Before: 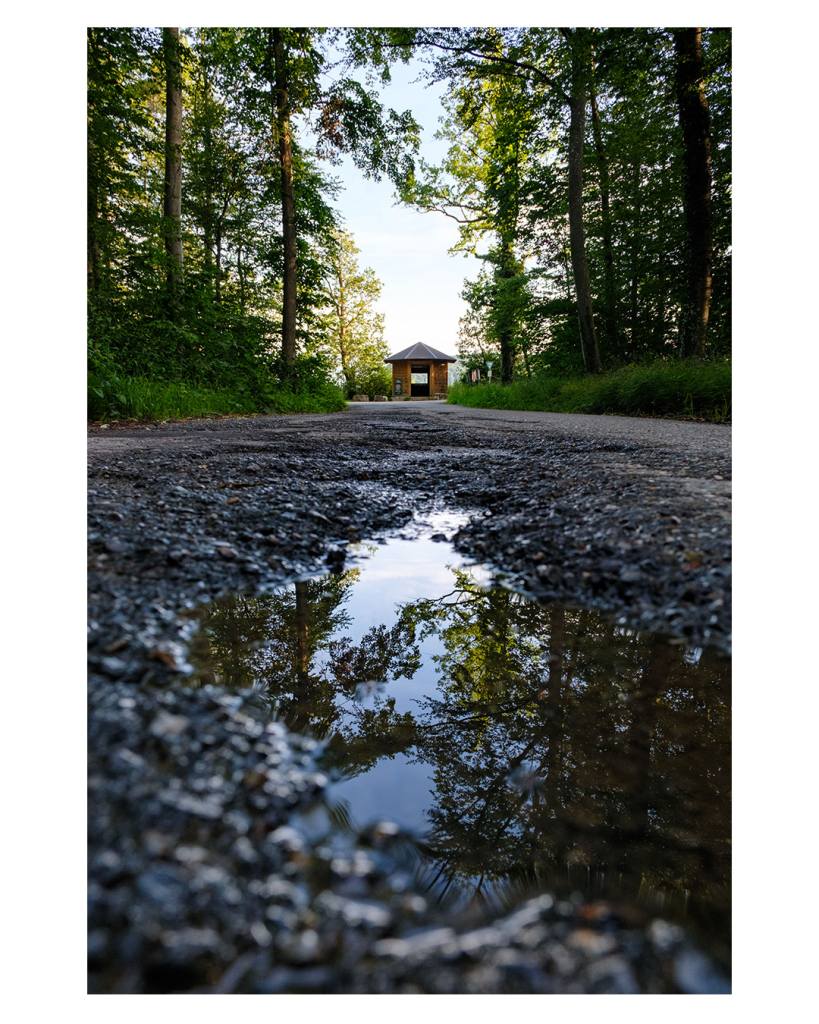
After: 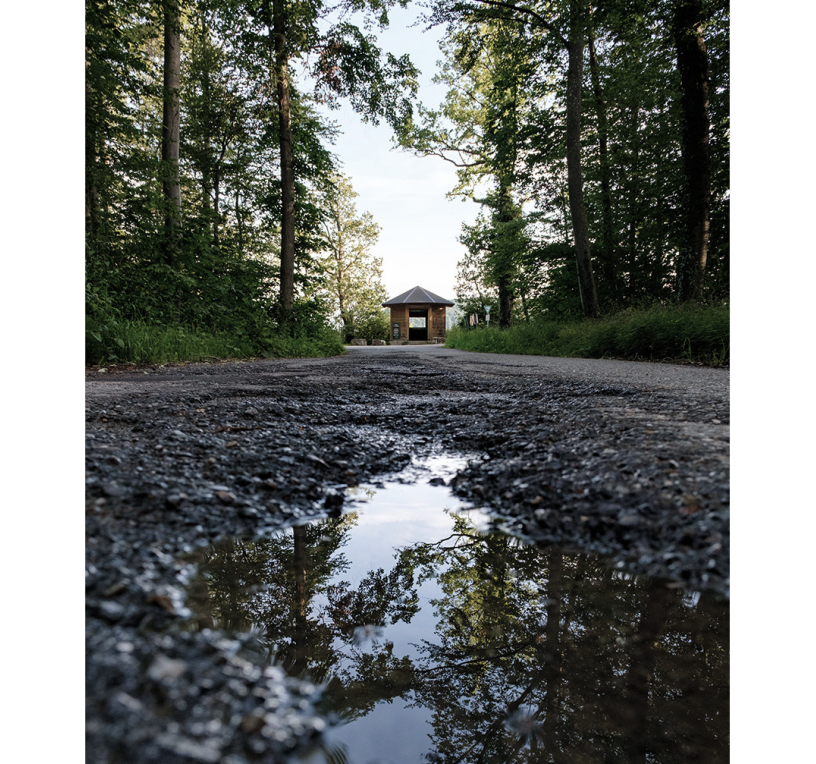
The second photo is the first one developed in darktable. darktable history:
crop: left 0.362%, top 5.497%, bottom 19.863%
color zones: curves: ch0 [(0, 0.559) (0.153, 0.551) (0.229, 0.5) (0.429, 0.5) (0.571, 0.5) (0.714, 0.5) (0.857, 0.5) (1, 0.559)]; ch1 [(0, 0.417) (0.112, 0.336) (0.213, 0.26) (0.429, 0.34) (0.571, 0.35) (0.683, 0.331) (0.857, 0.344) (1, 0.417)]
